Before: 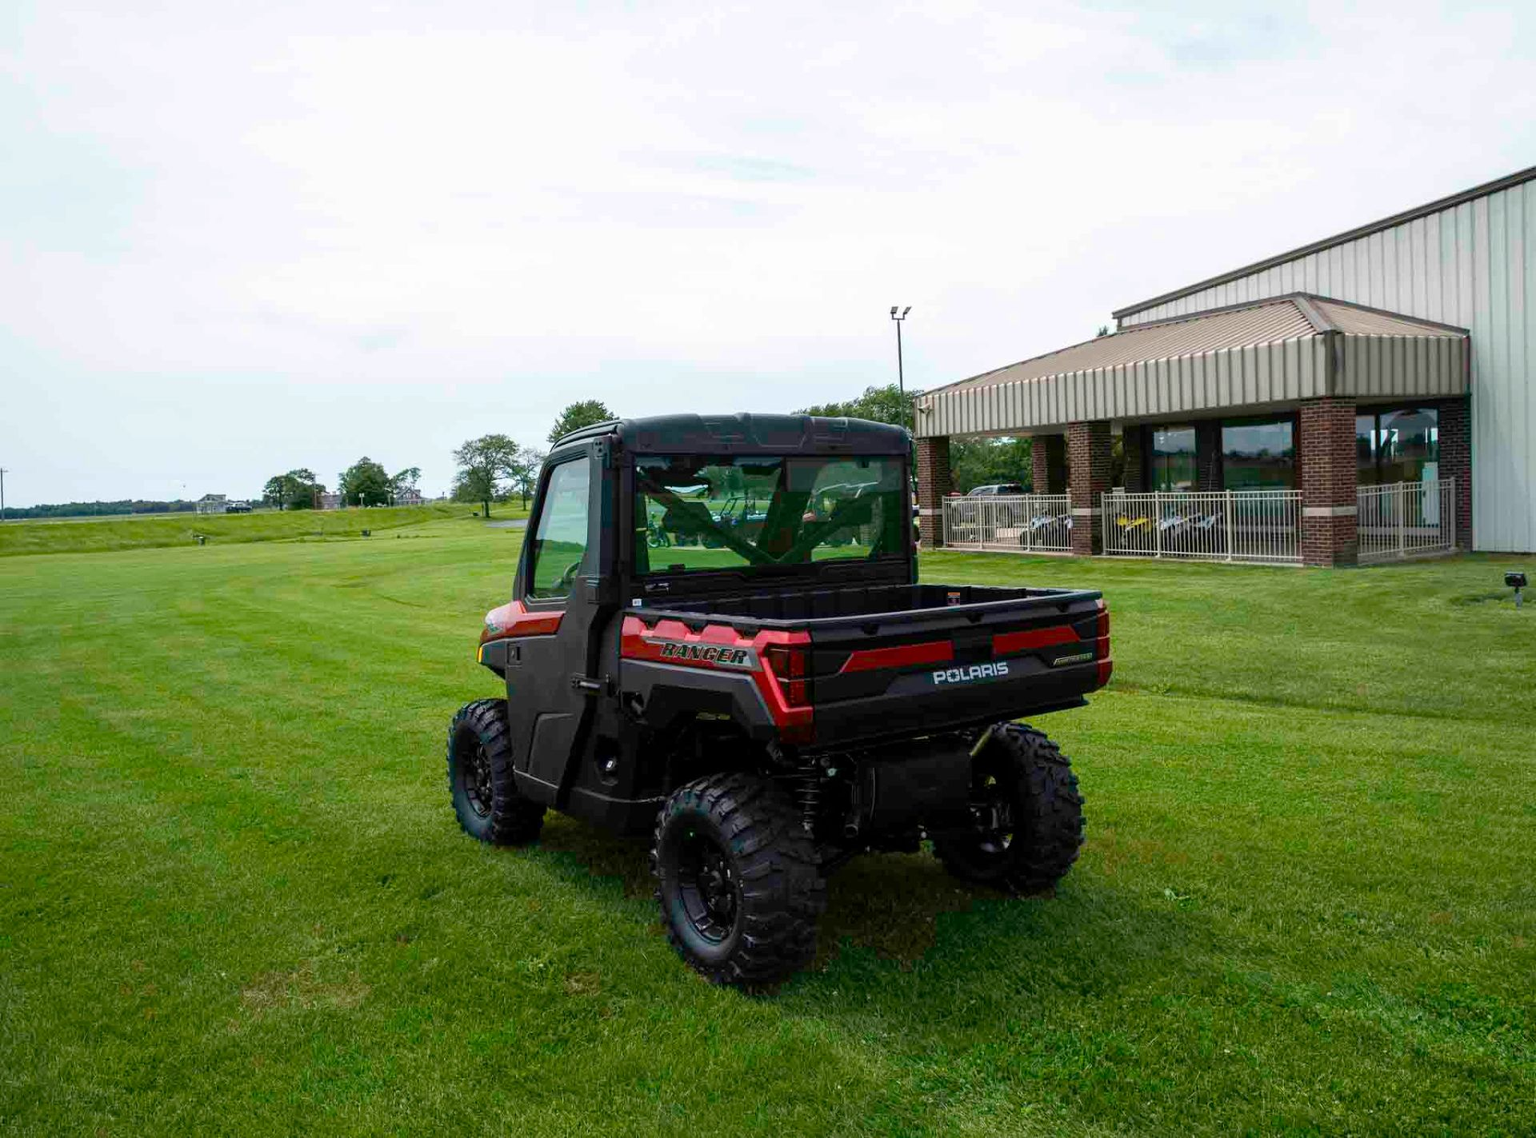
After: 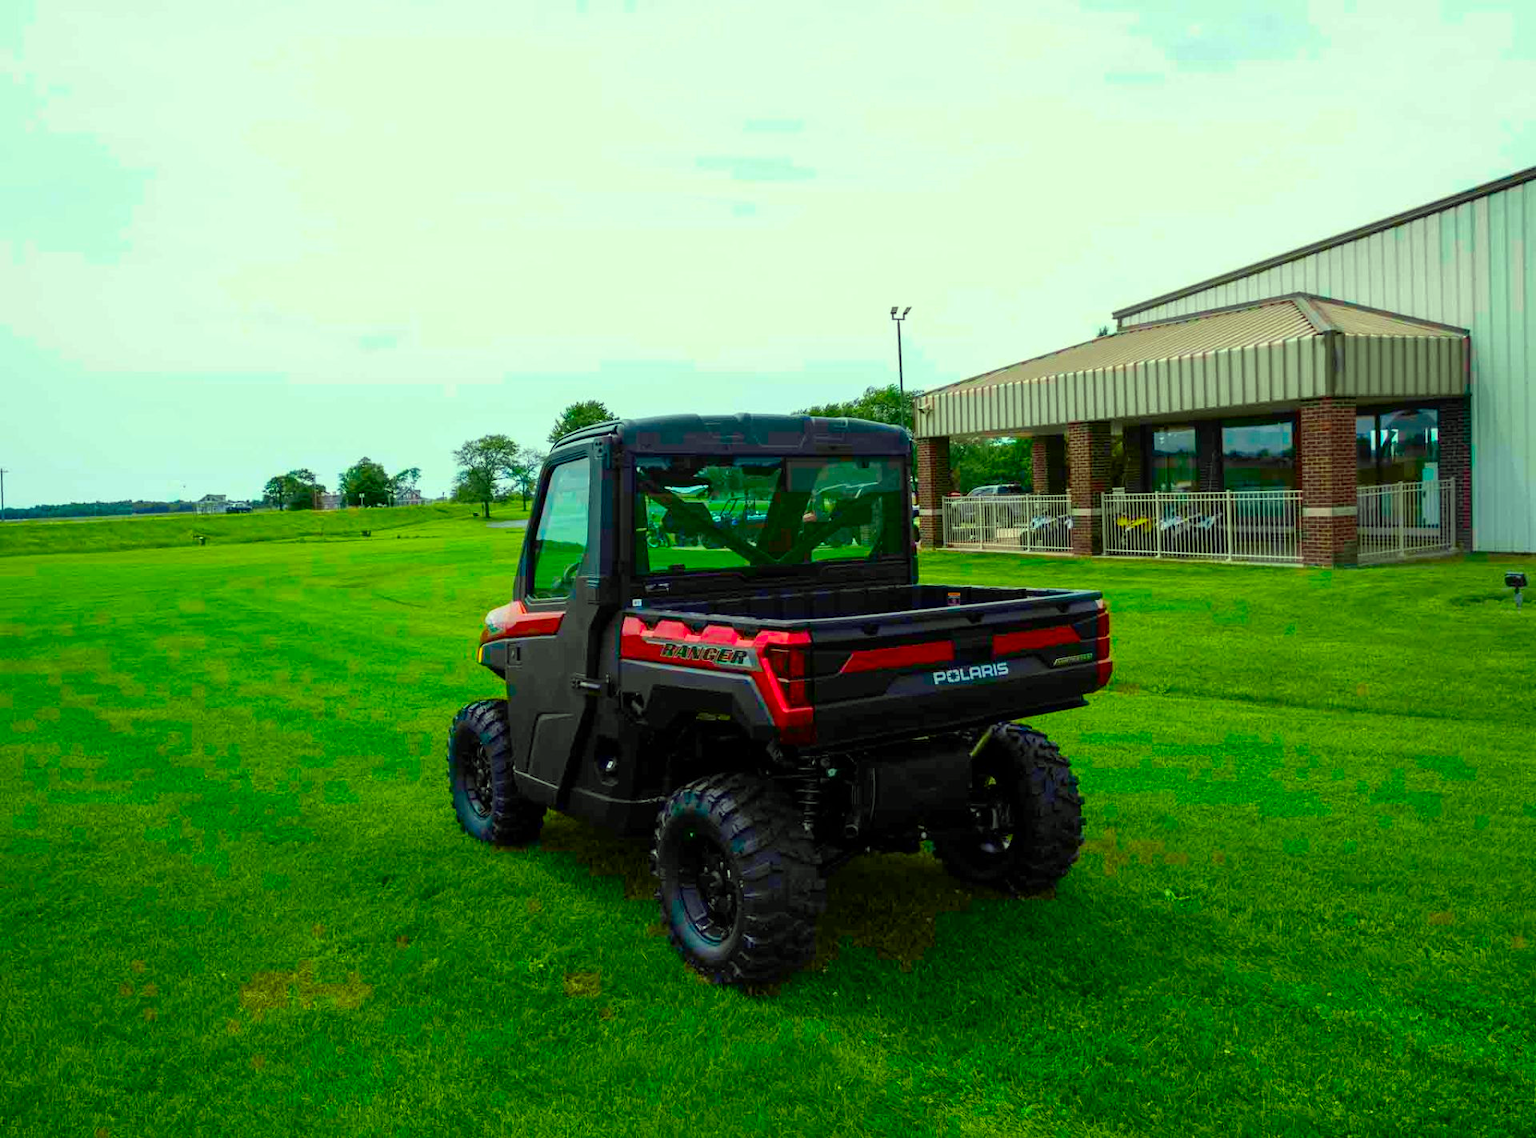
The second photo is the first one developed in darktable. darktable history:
color correction: highlights a* -11.15, highlights b* 9.94, saturation 1.71
